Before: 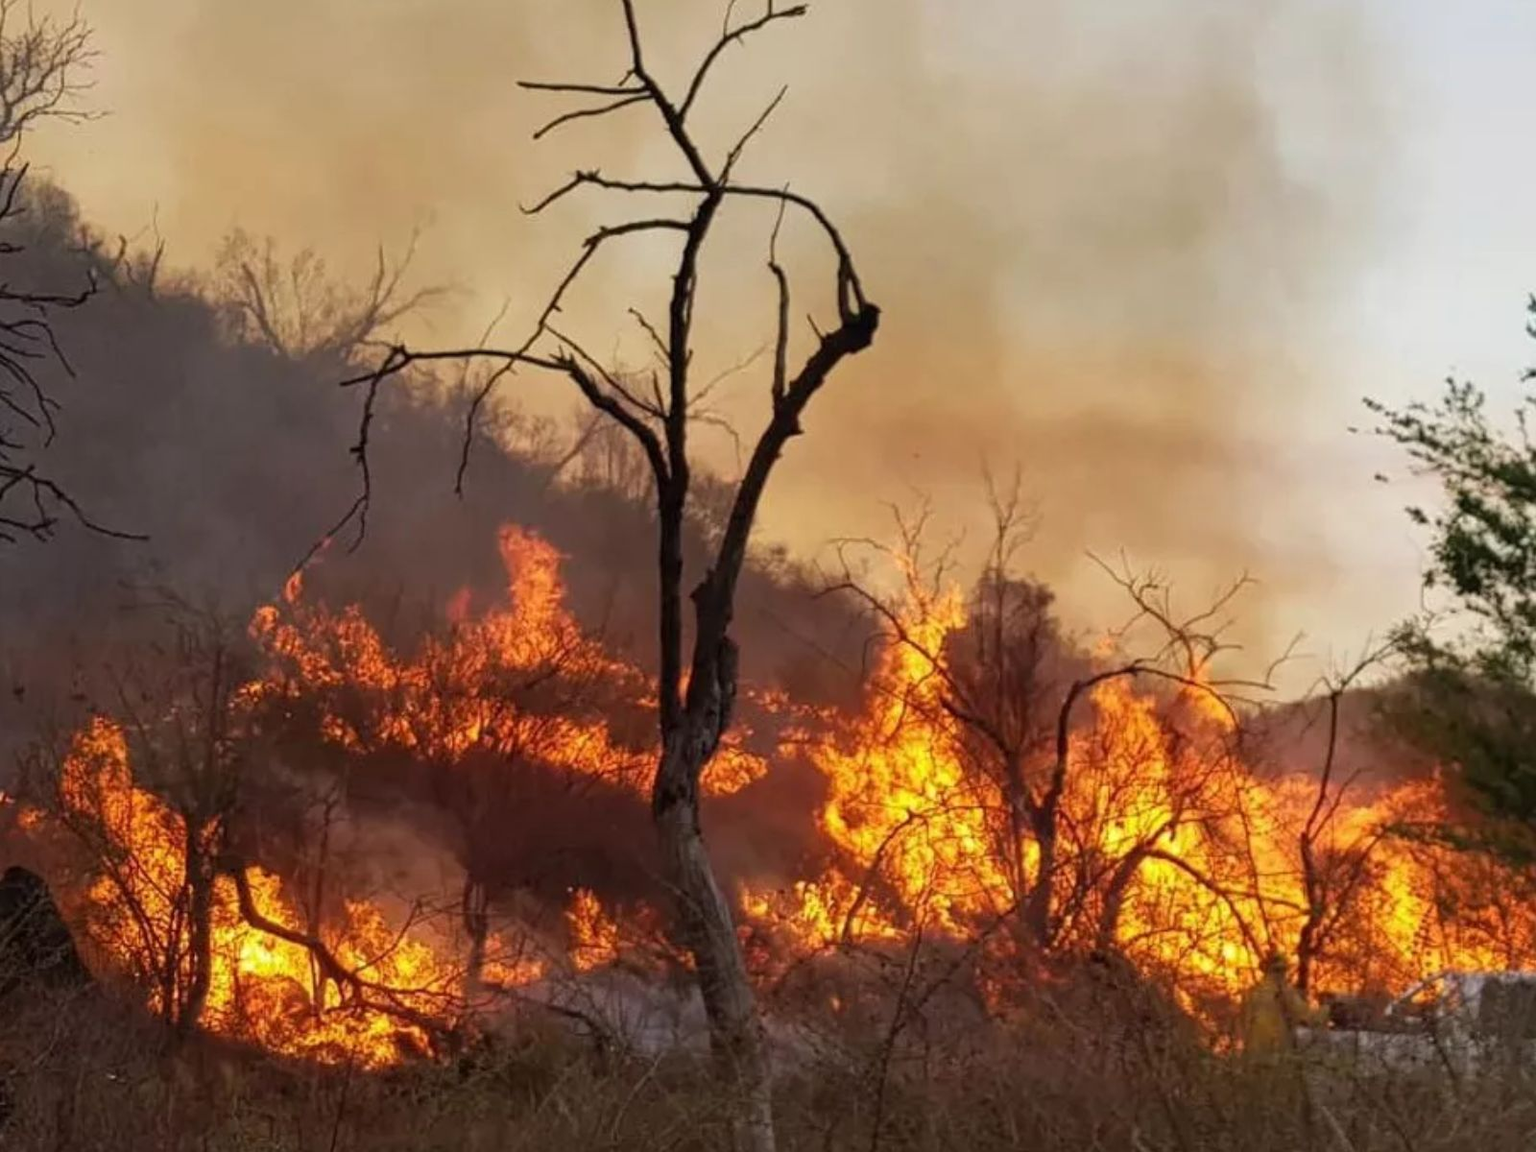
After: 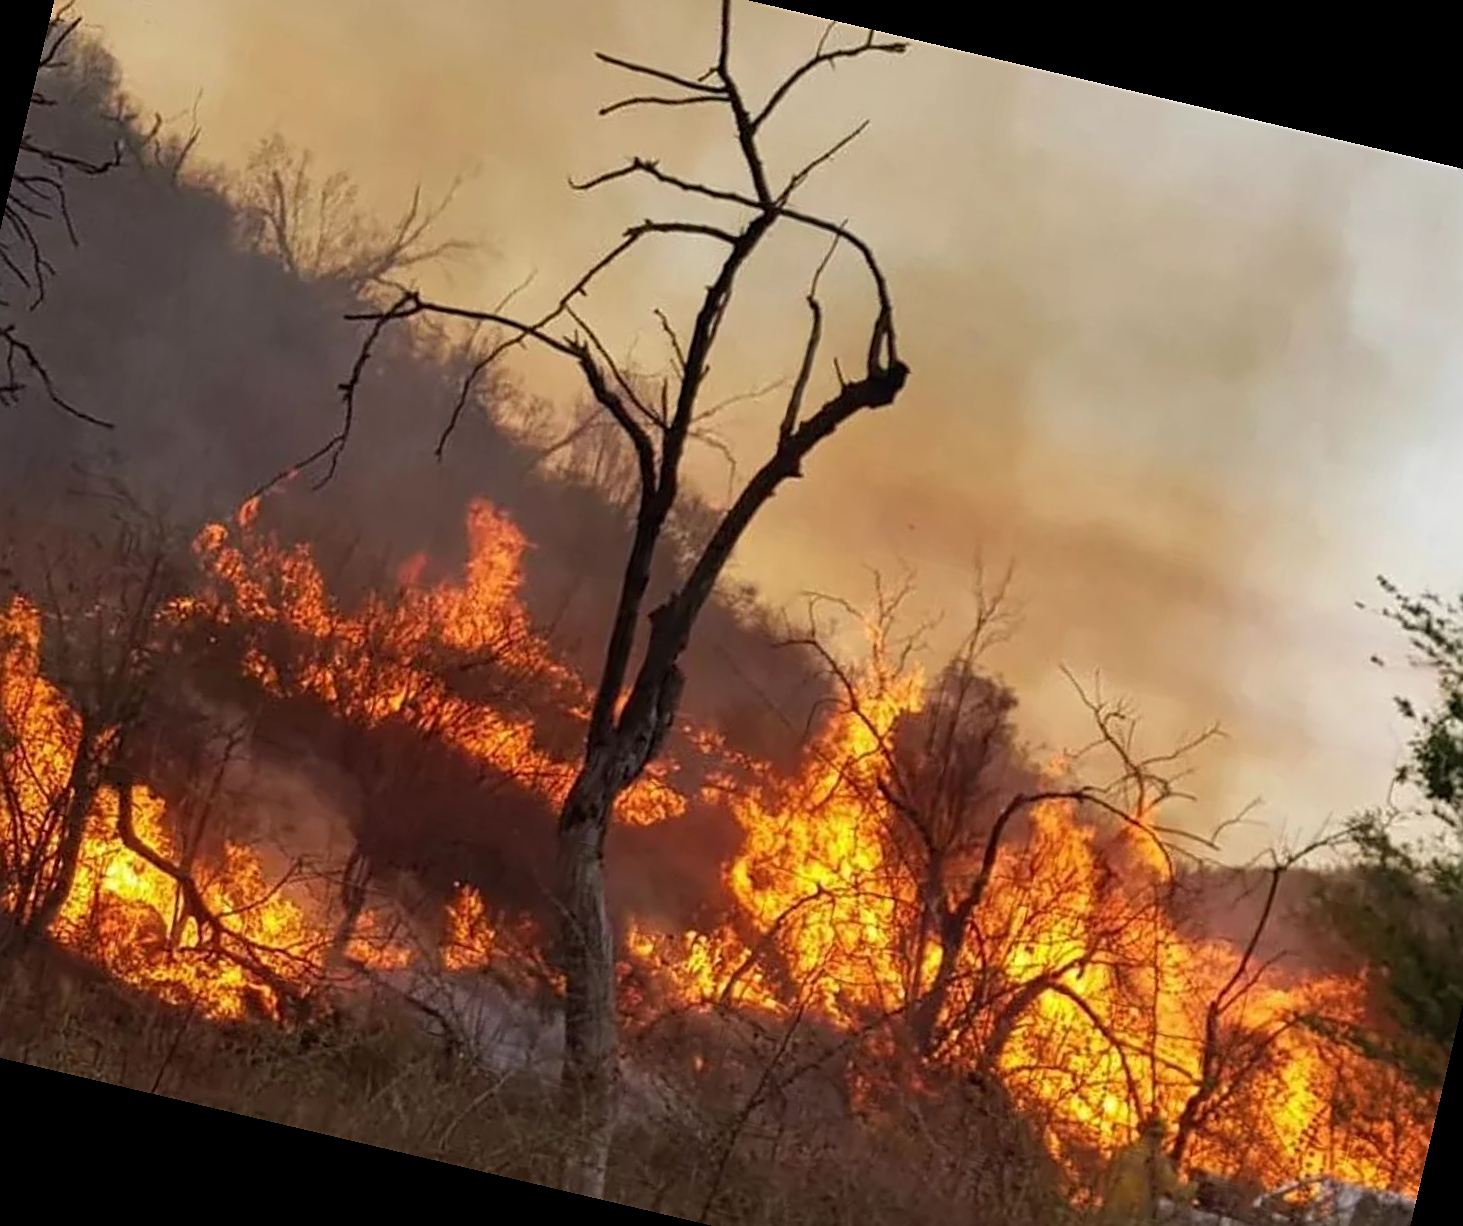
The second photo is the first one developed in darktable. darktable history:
crop and rotate: left 10.071%, top 10.071%, right 10.02%, bottom 10.02%
rotate and perspective: rotation 13.27°, automatic cropping off
sharpen: on, module defaults
